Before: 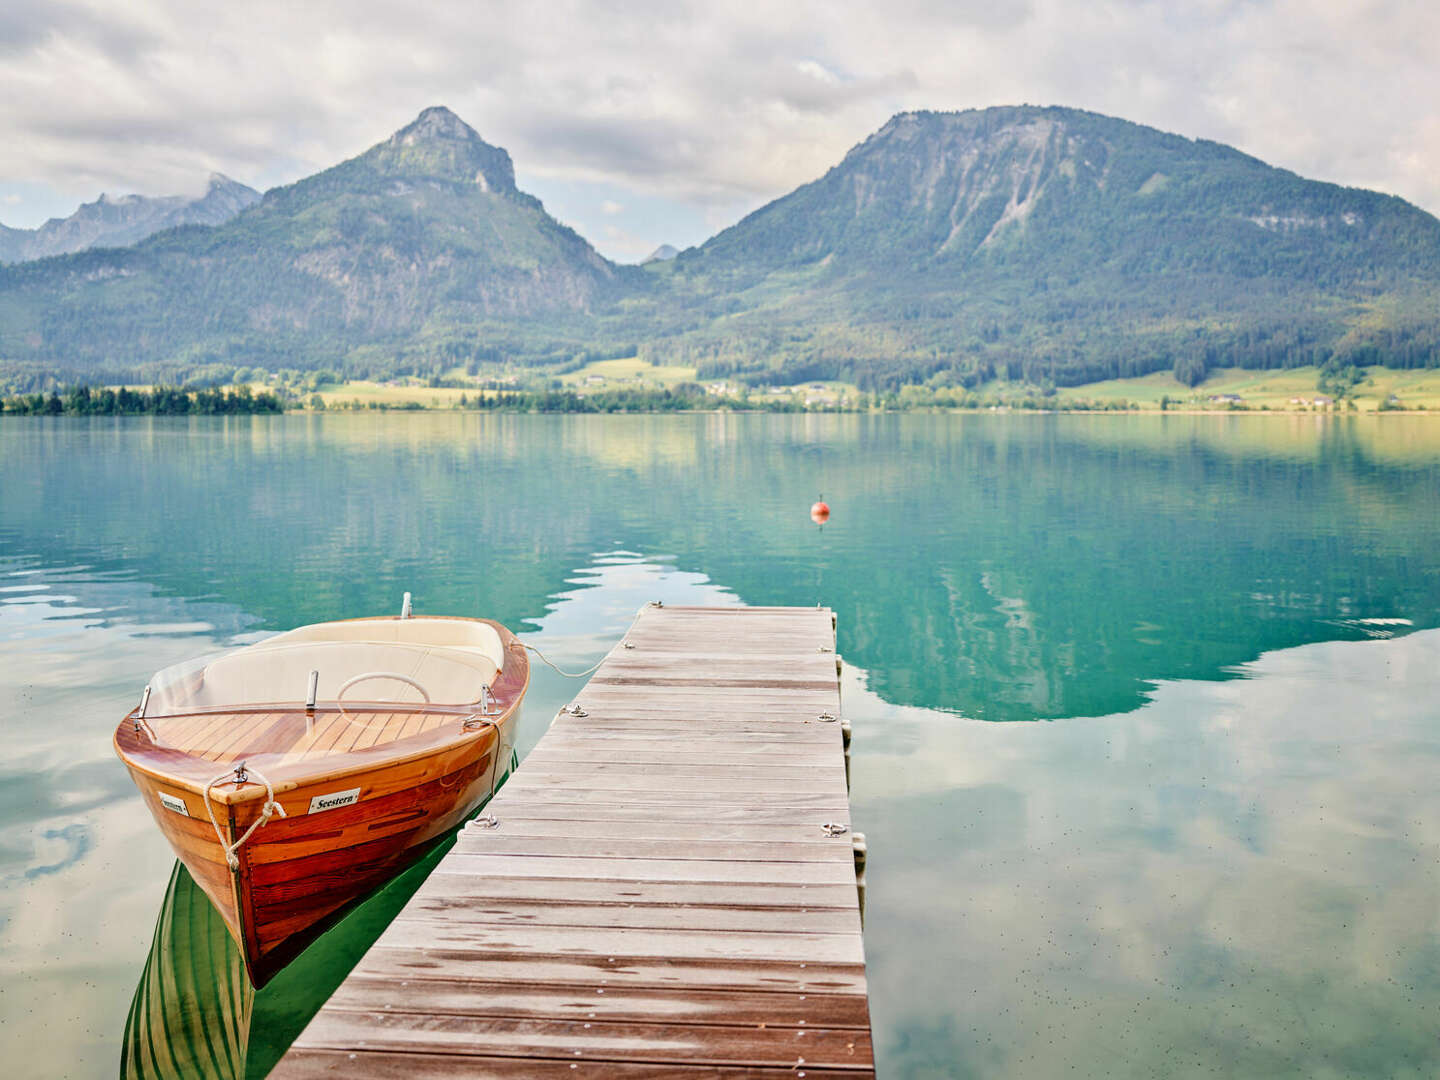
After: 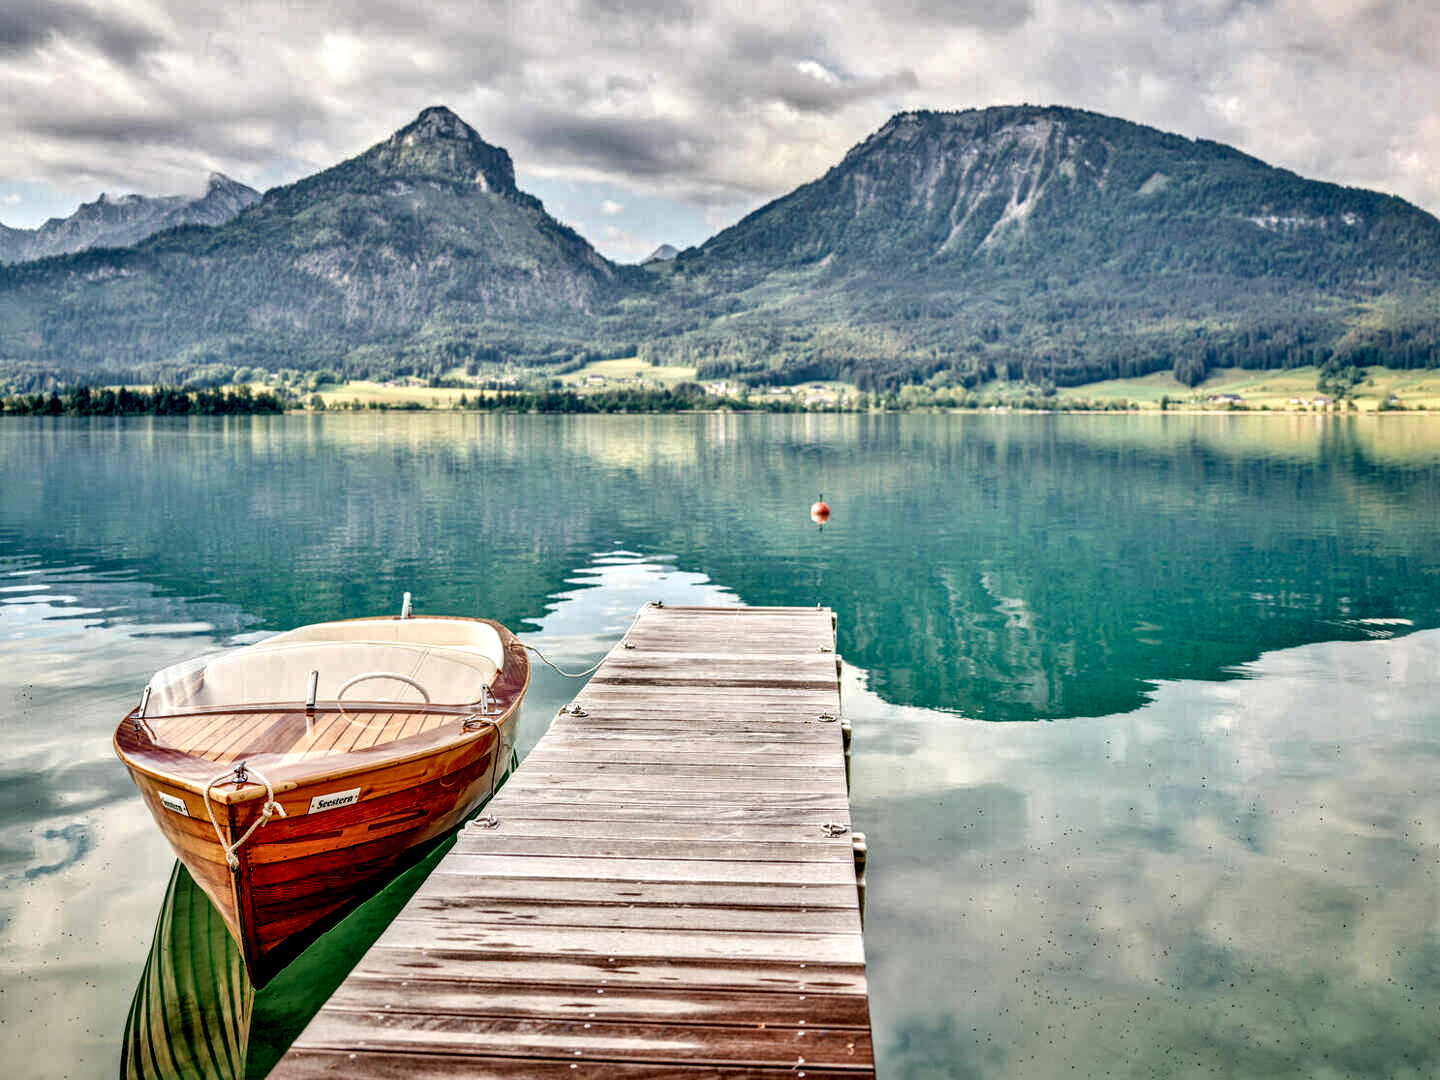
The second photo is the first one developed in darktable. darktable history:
shadows and highlights: shadows 60.69, highlights -60.52, soften with gaussian
local contrast: highlights 18%, detail 187%
